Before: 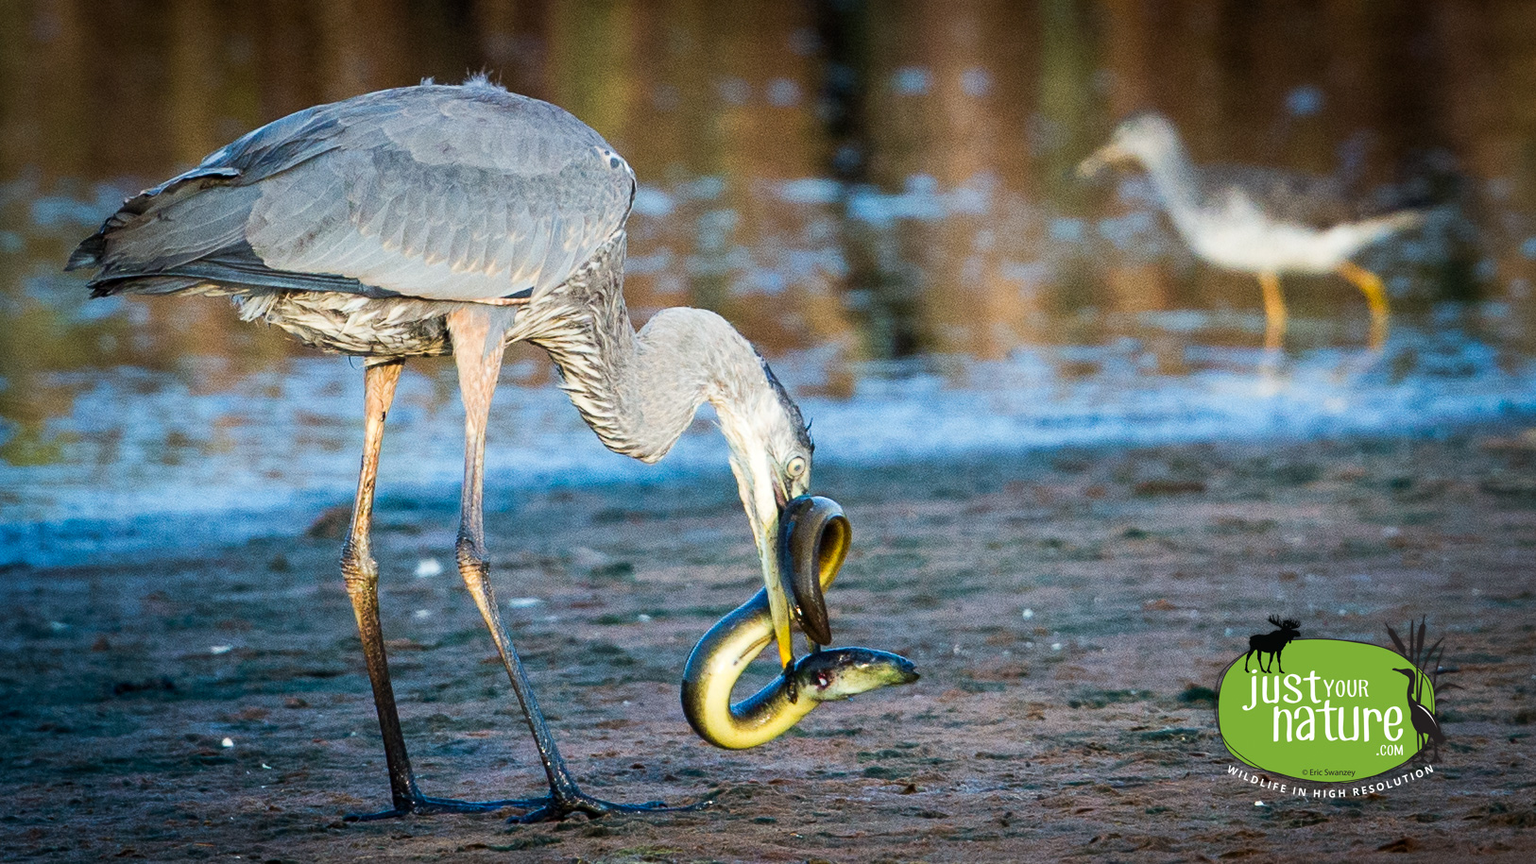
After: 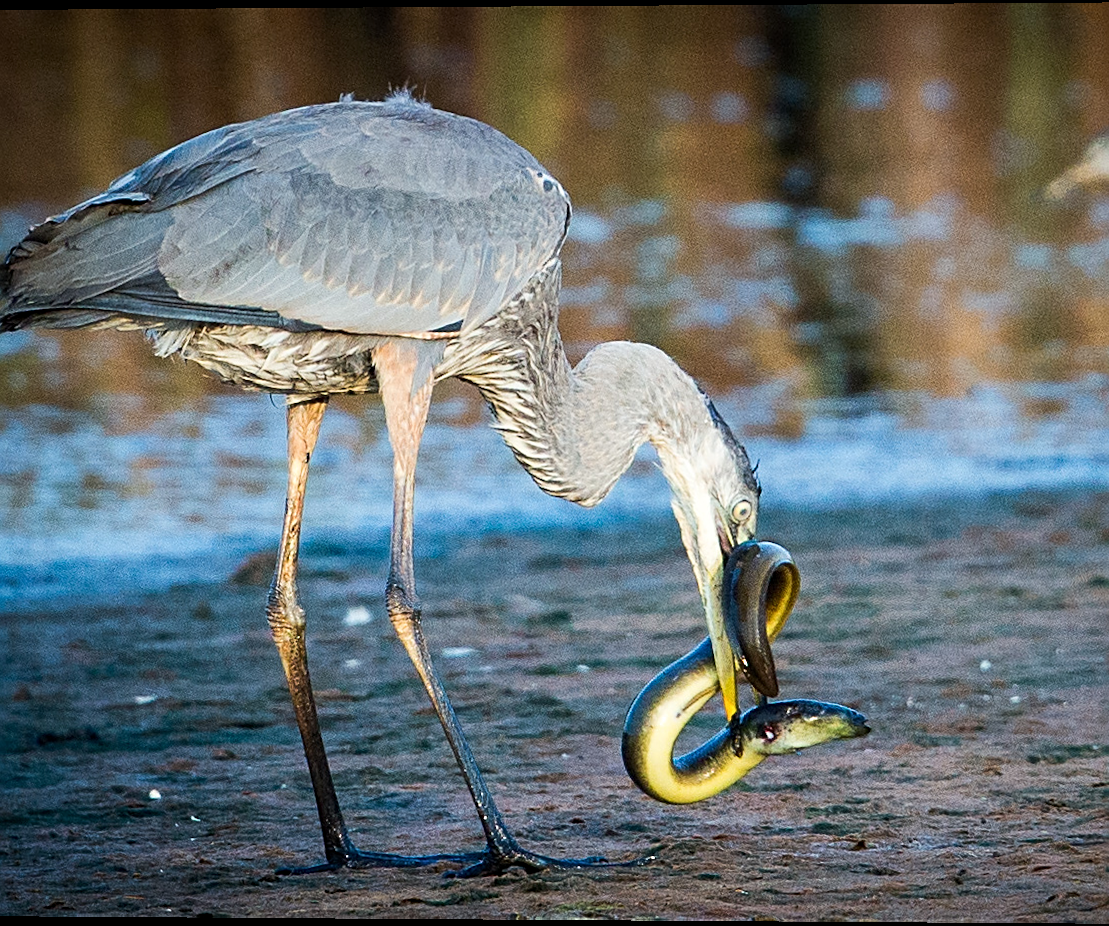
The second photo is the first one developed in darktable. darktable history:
crop and rotate: left 6.617%, right 26.717%
rotate and perspective: lens shift (vertical) 0.048, lens shift (horizontal) -0.024, automatic cropping off
sharpen: on, module defaults
